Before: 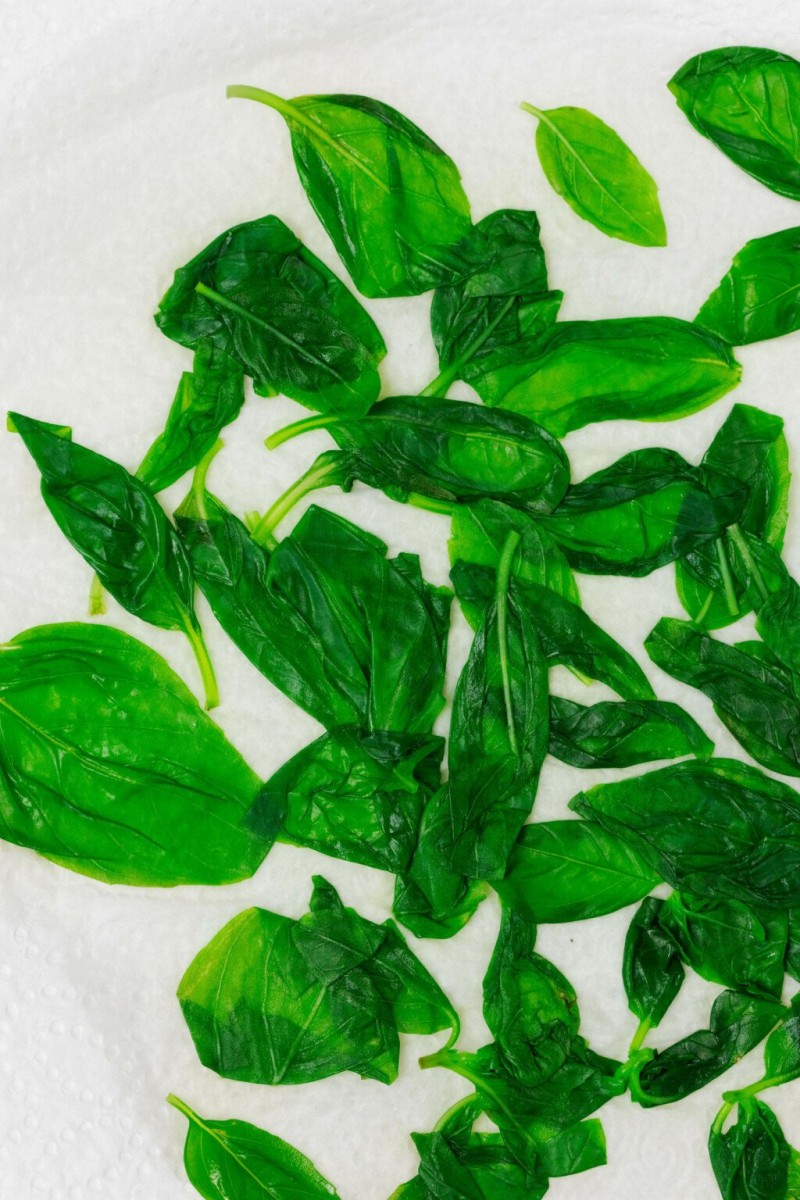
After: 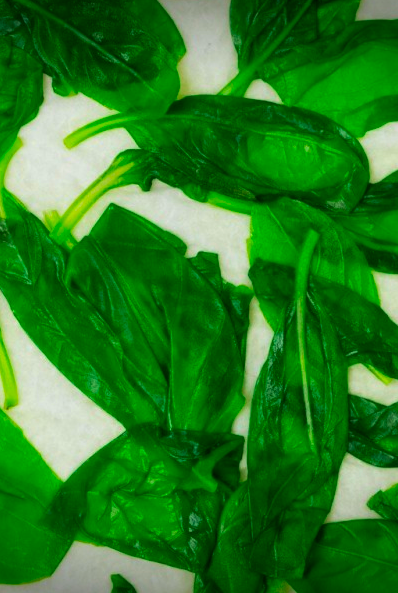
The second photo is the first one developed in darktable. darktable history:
vignetting: fall-off start 100.73%, brightness -0.642, saturation -0.013, width/height ratio 1.31
velvia: on, module defaults
contrast brightness saturation: brightness -0.015, saturation 0.342
crop: left 25.17%, top 25.109%, right 24.999%, bottom 25.434%
